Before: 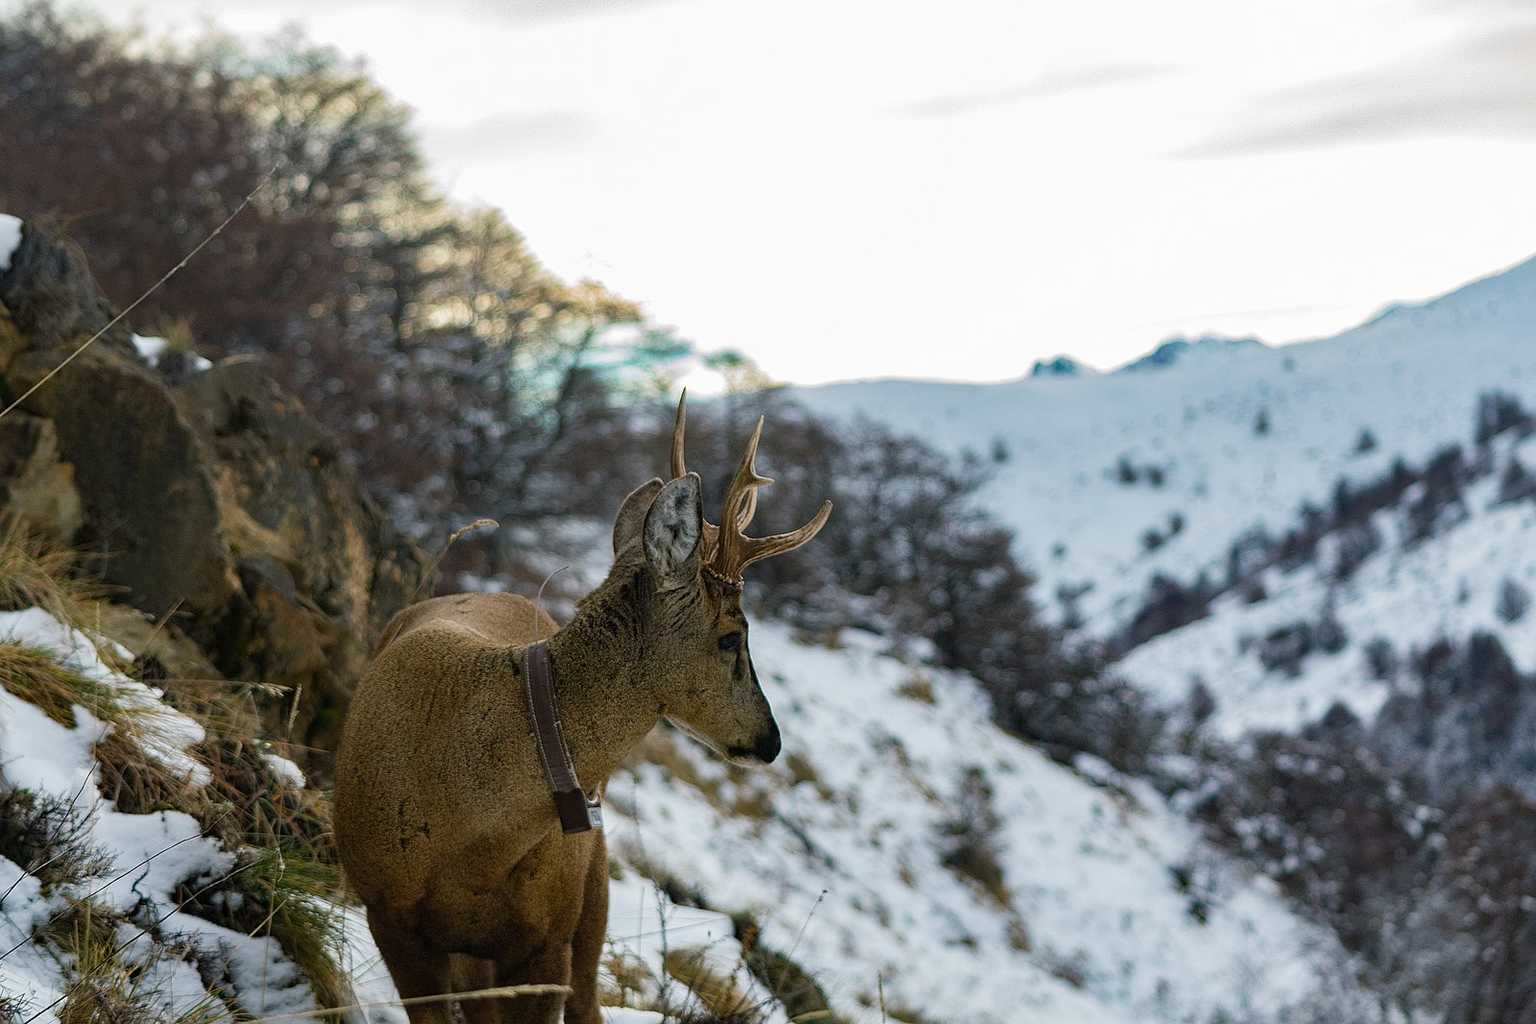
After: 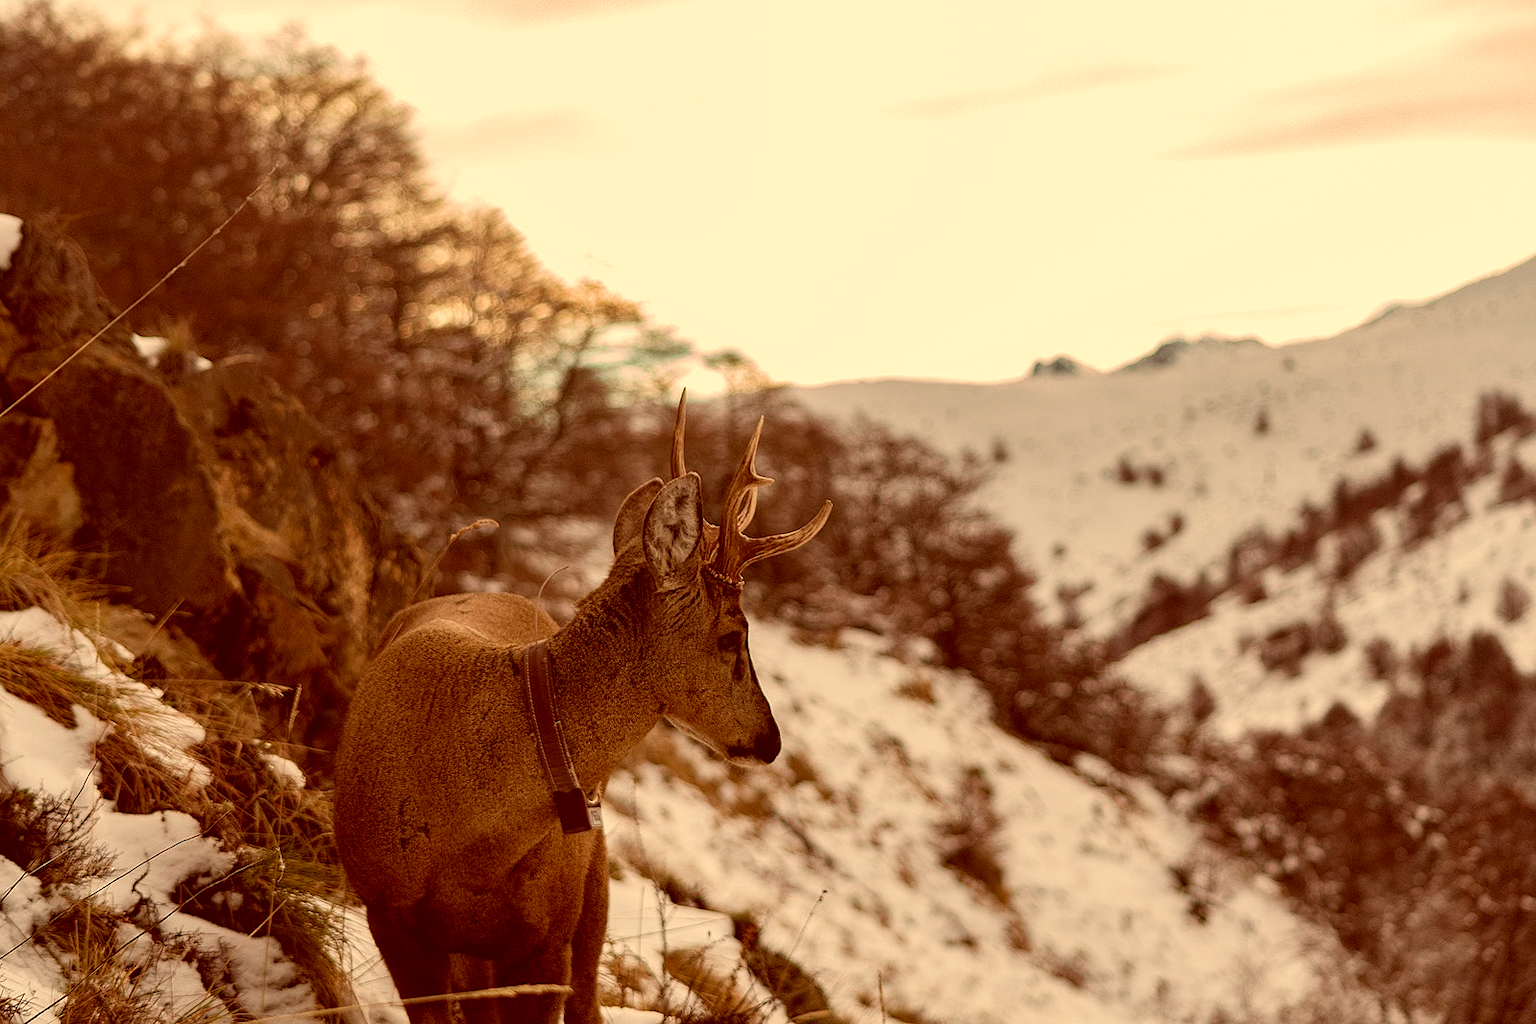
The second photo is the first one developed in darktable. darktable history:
white balance: red 1.08, blue 0.791
color correction: highlights a* 9.03, highlights b* 8.71, shadows a* 40, shadows b* 40, saturation 0.8
